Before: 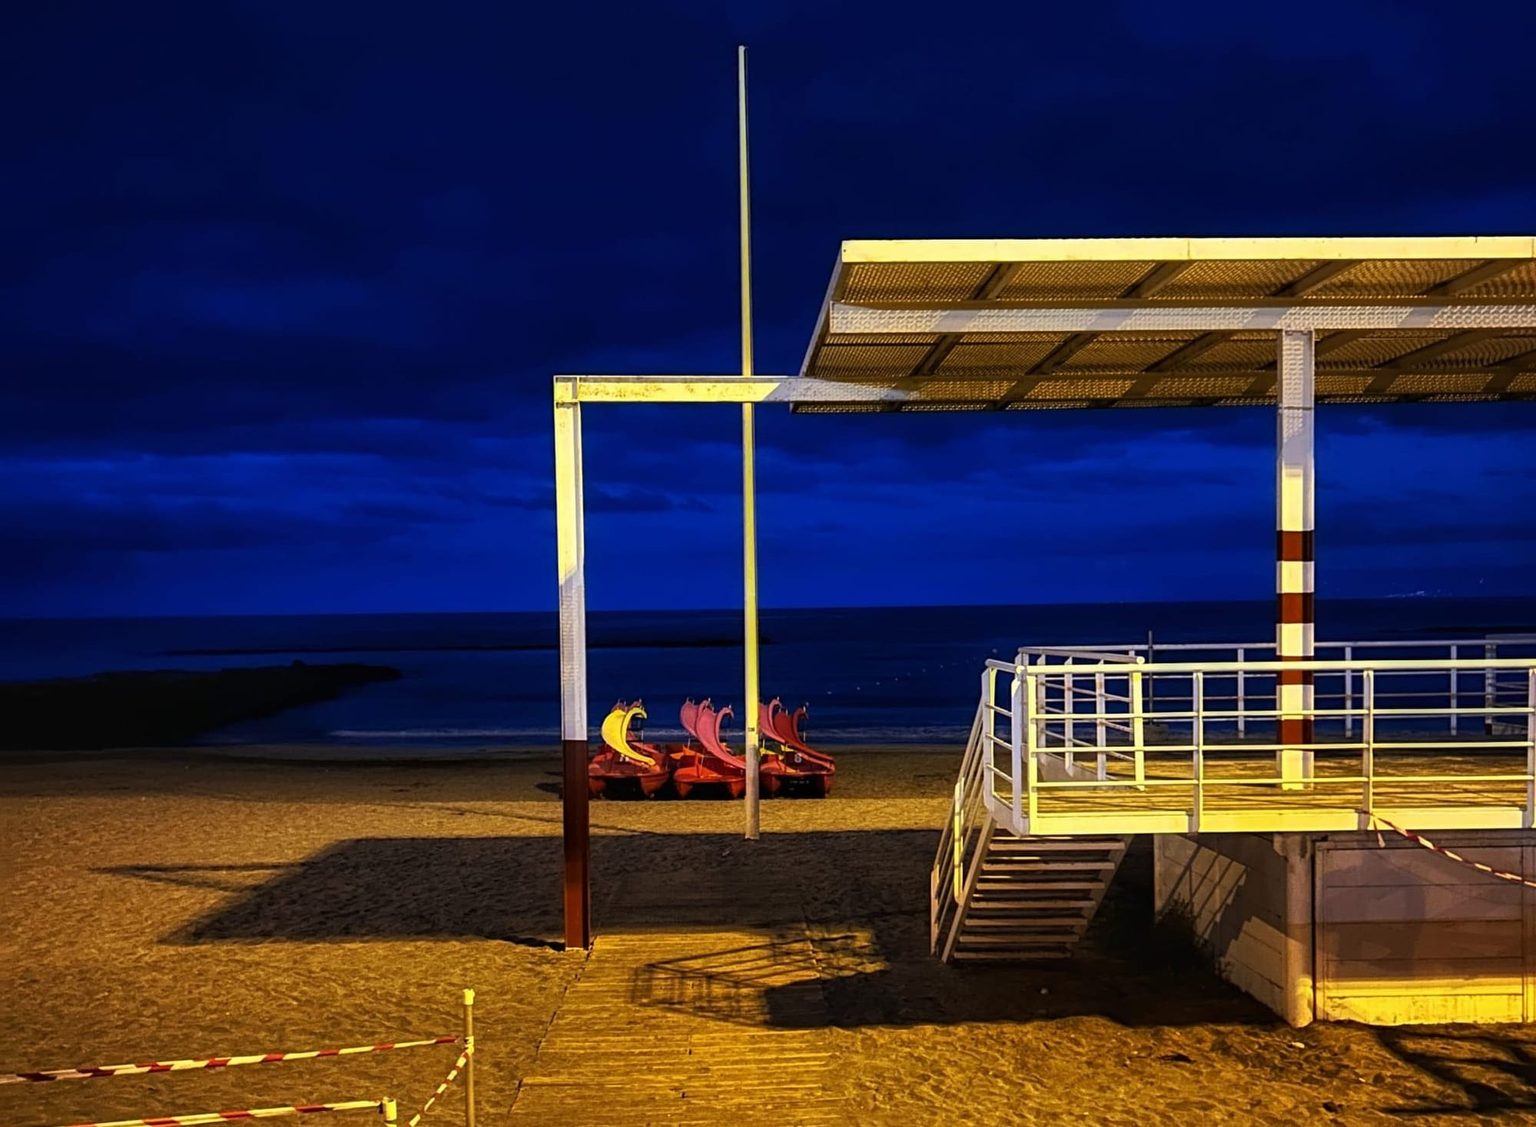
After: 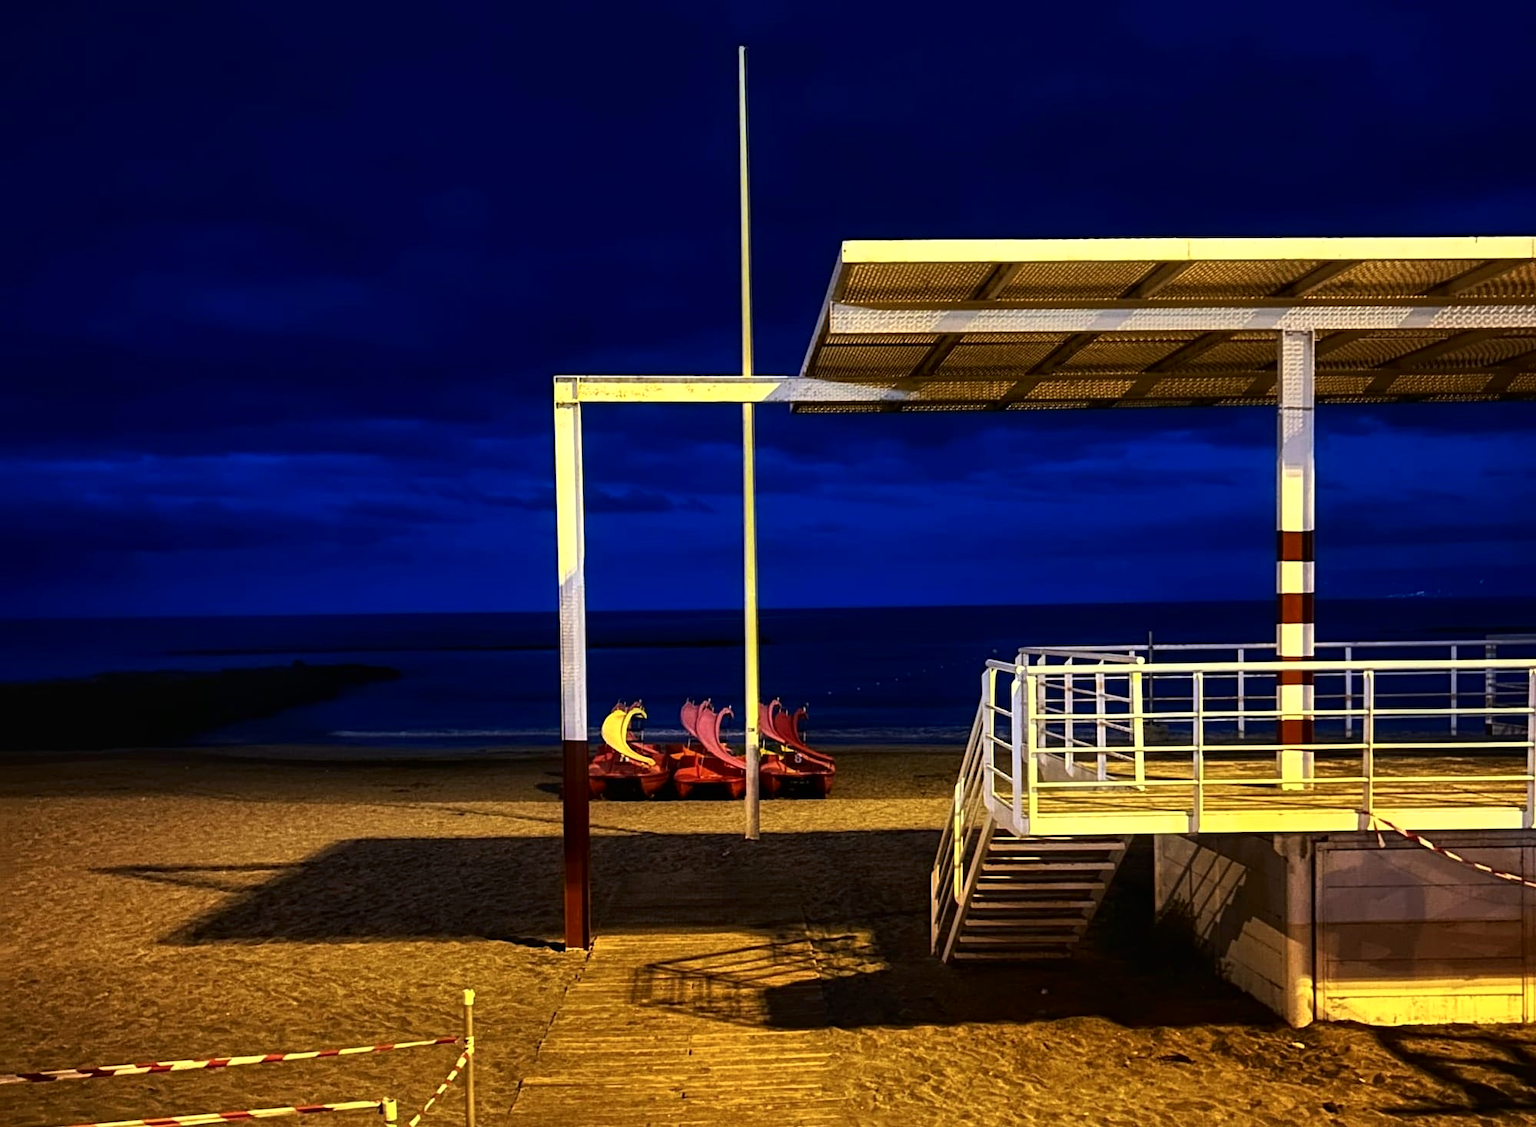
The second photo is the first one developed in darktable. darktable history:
tone curve: curves: ch0 [(0, 0) (0.003, 0.002) (0.011, 0.006) (0.025, 0.014) (0.044, 0.025) (0.069, 0.039) (0.1, 0.056) (0.136, 0.086) (0.177, 0.129) (0.224, 0.183) (0.277, 0.247) (0.335, 0.318) (0.399, 0.395) (0.468, 0.48) (0.543, 0.571) (0.623, 0.668) (0.709, 0.773) (0.801, 0.873) (0.898, 0.978) (1, 1)], color space Lab, independent channels, preserve colors none
